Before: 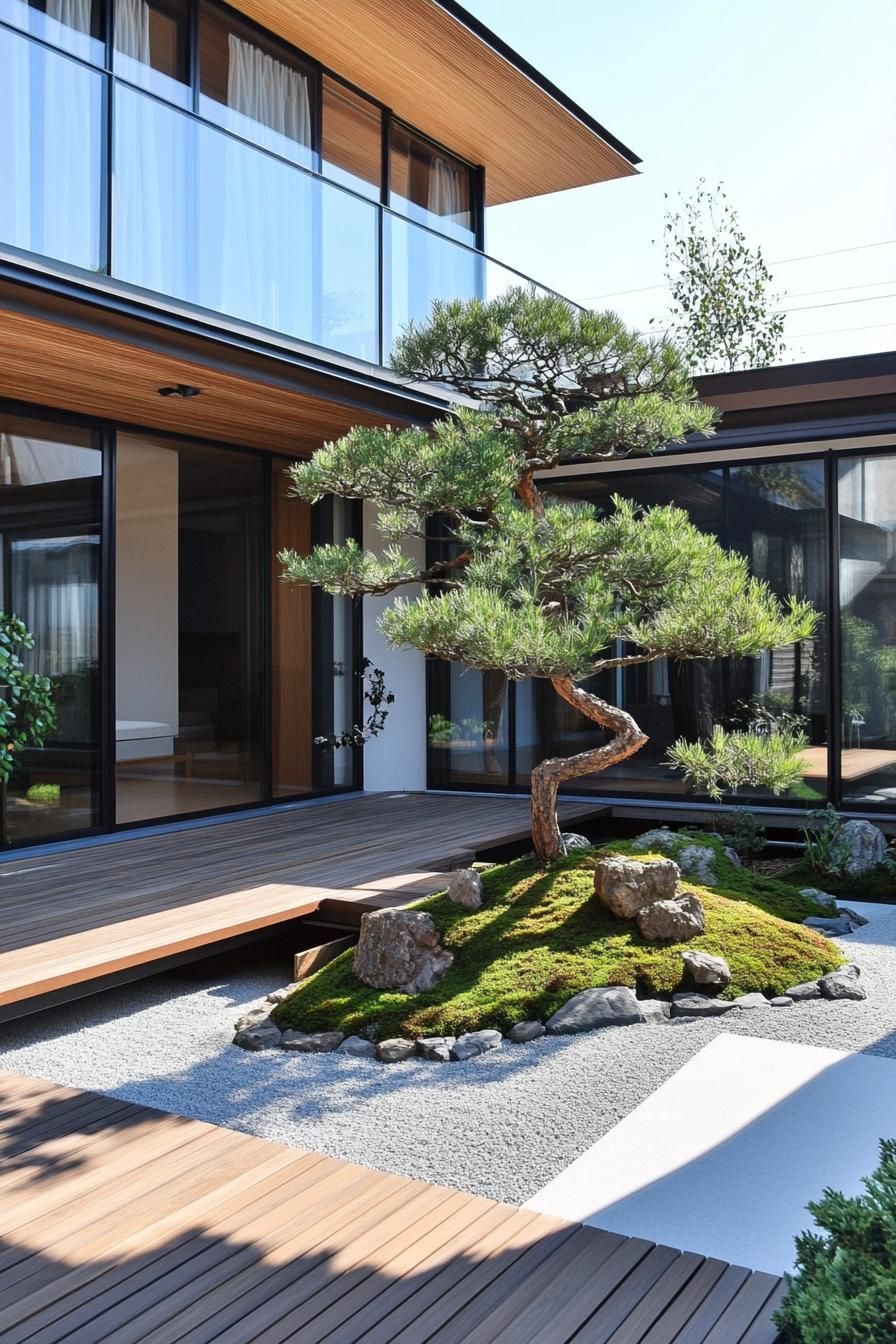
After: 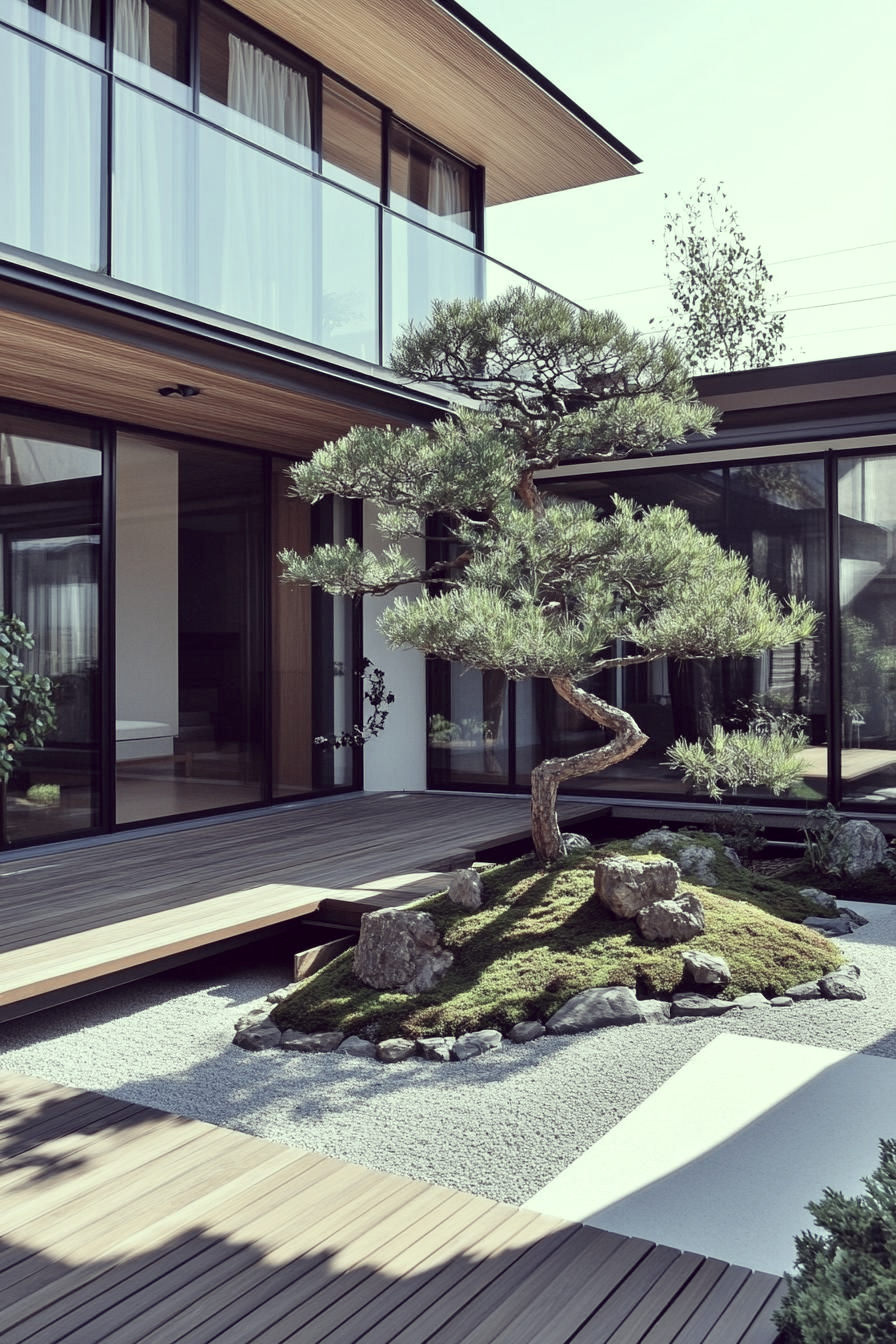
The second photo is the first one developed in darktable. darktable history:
color correction: highlights a* -20.7, highlights b* 20.97, shadows a* 19.93, shadows b* -20.76, saturation 0.426
exposure: black level correction 0.001, exposure 0.017 EV, compensate highlight preservation false
